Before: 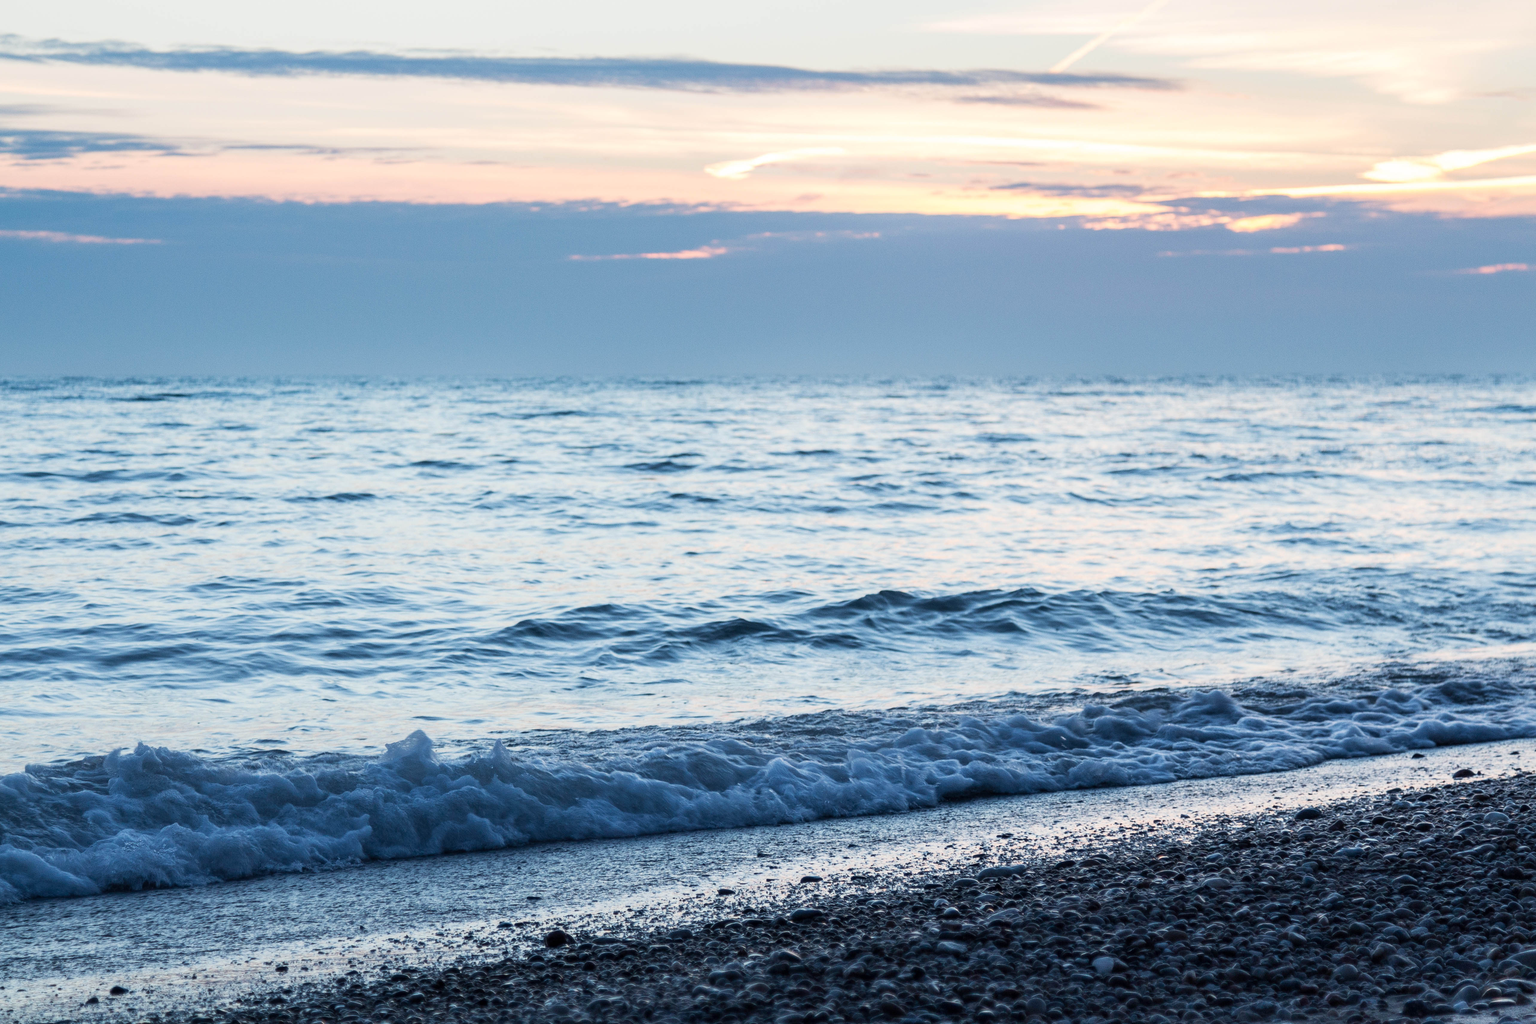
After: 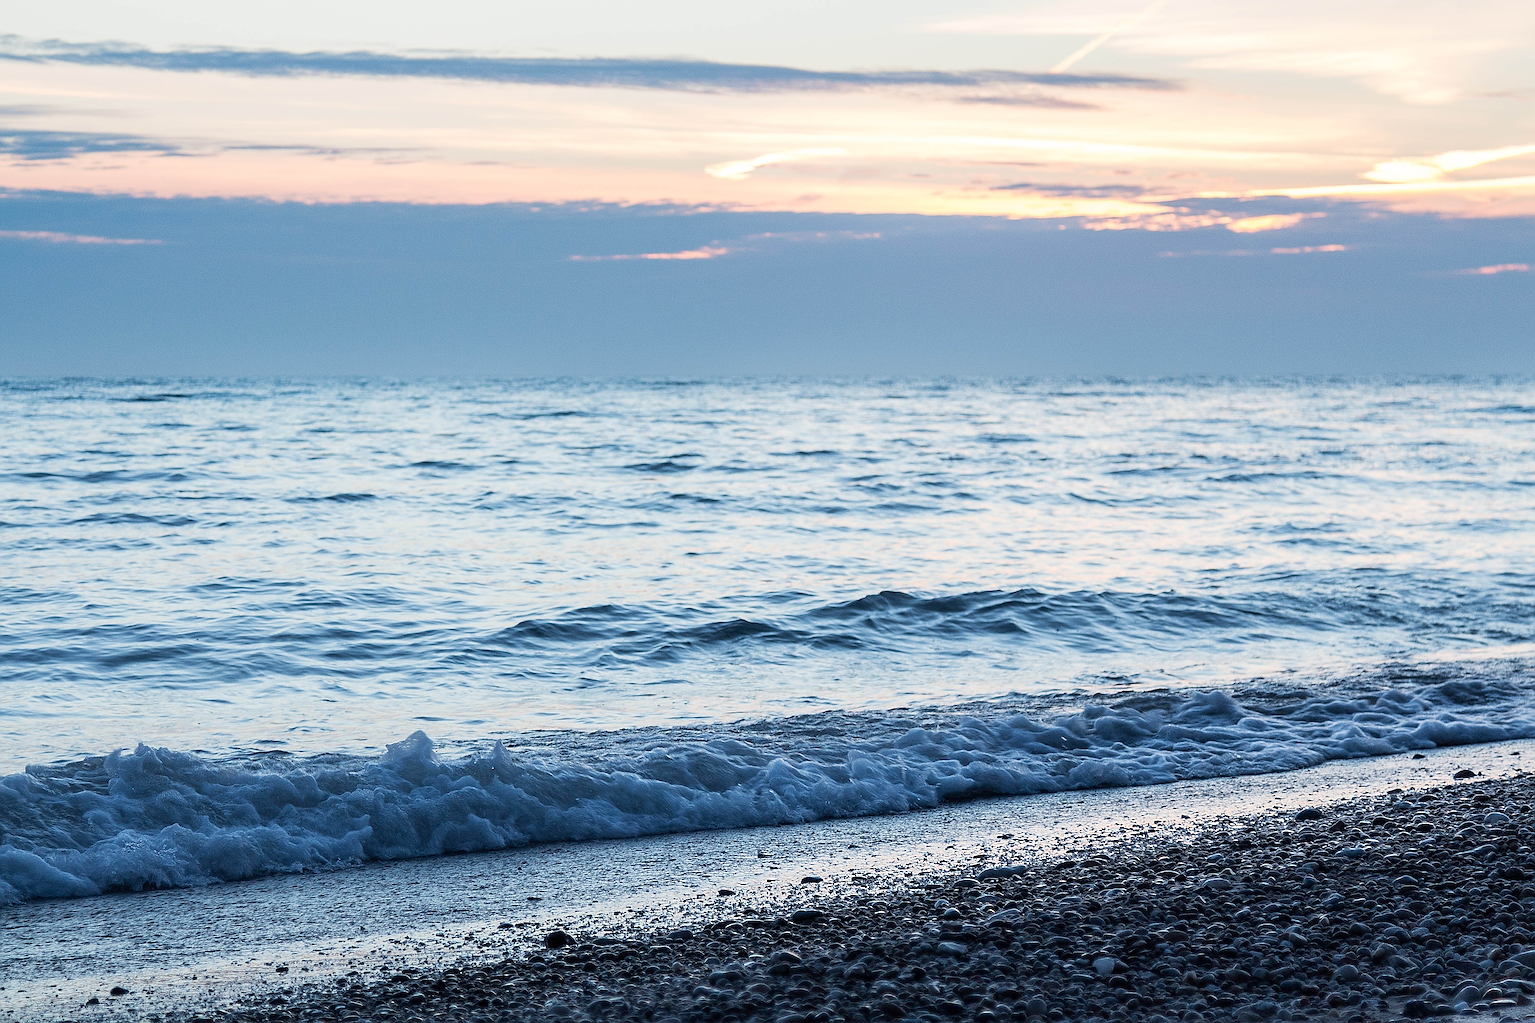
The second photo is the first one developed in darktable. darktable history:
sharpen: amount 1.998
